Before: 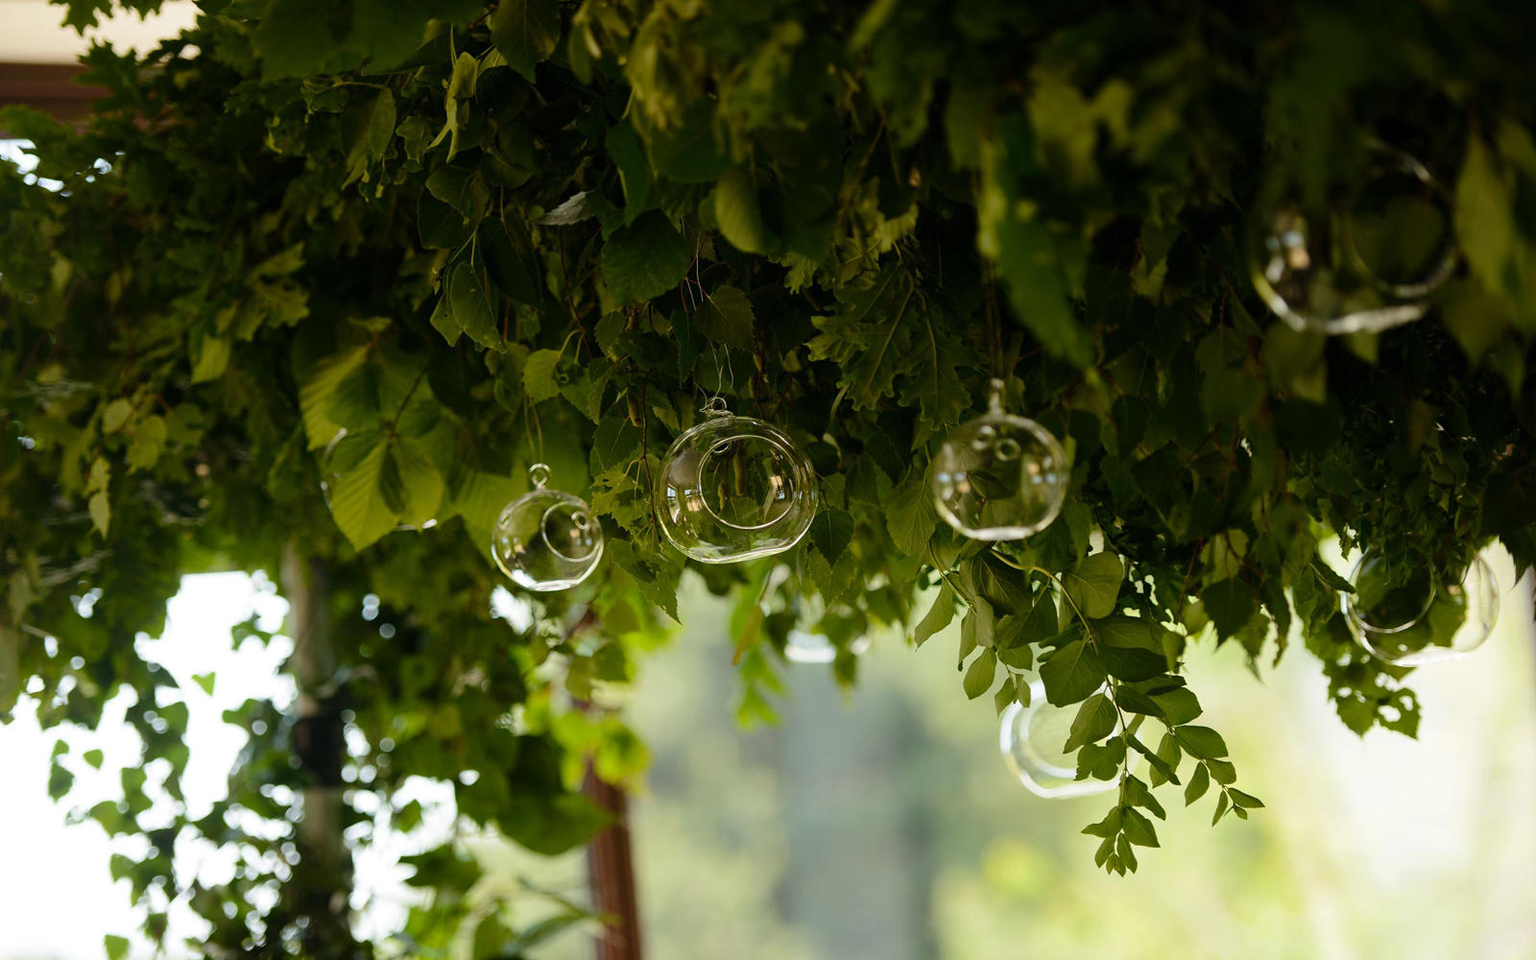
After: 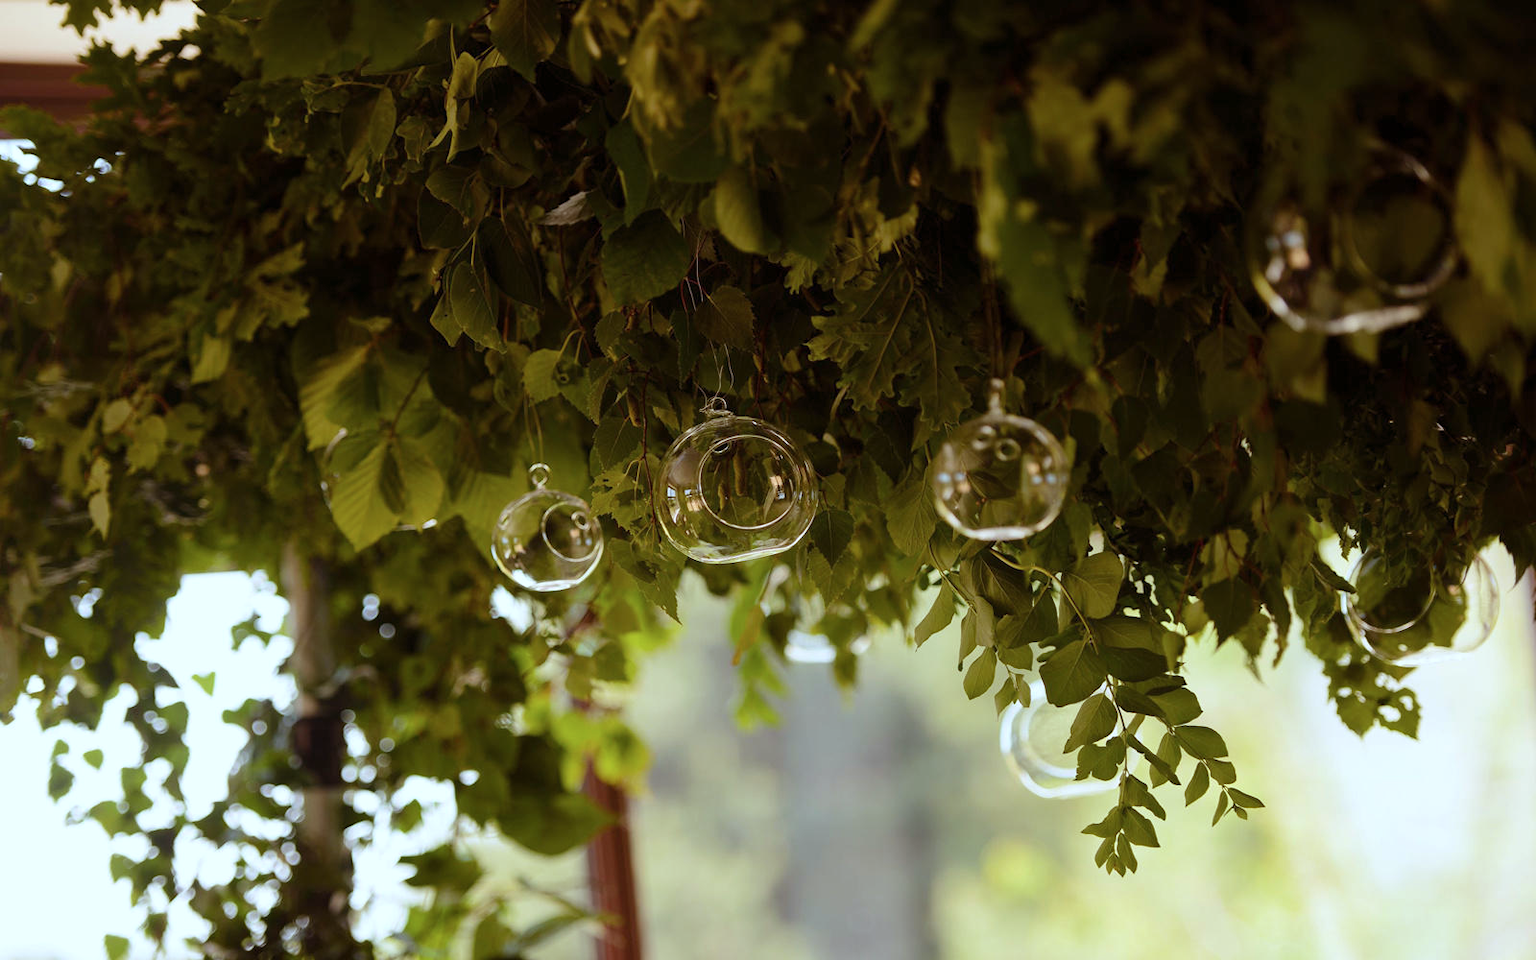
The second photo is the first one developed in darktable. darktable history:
color correction: highlights a* -4.18, highlights b* -10.81
tone equalizer: on, module defaults
rgb levels: mode RGB, independent channels, levels [[0, 0.474, 1], [0, 0.5, 1], [0, 0.5, 1]]
exposure: exposure -0.01 EV, compensate highlight preservation false
